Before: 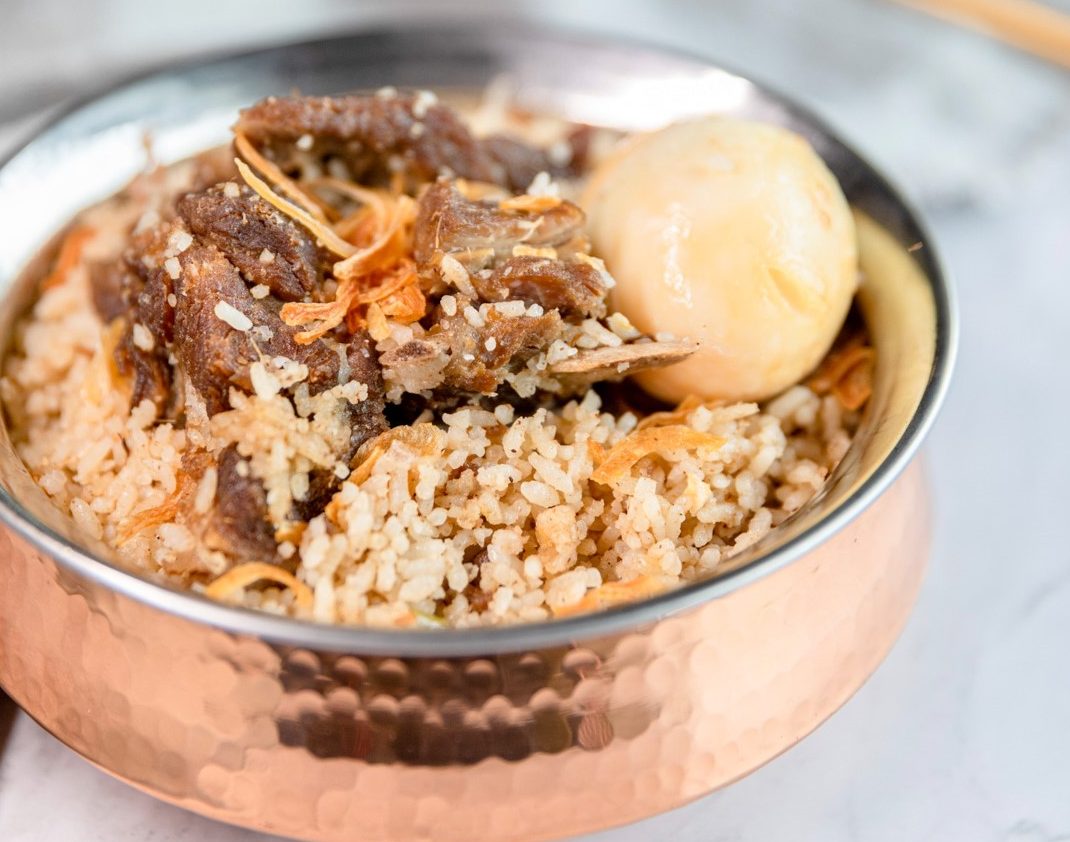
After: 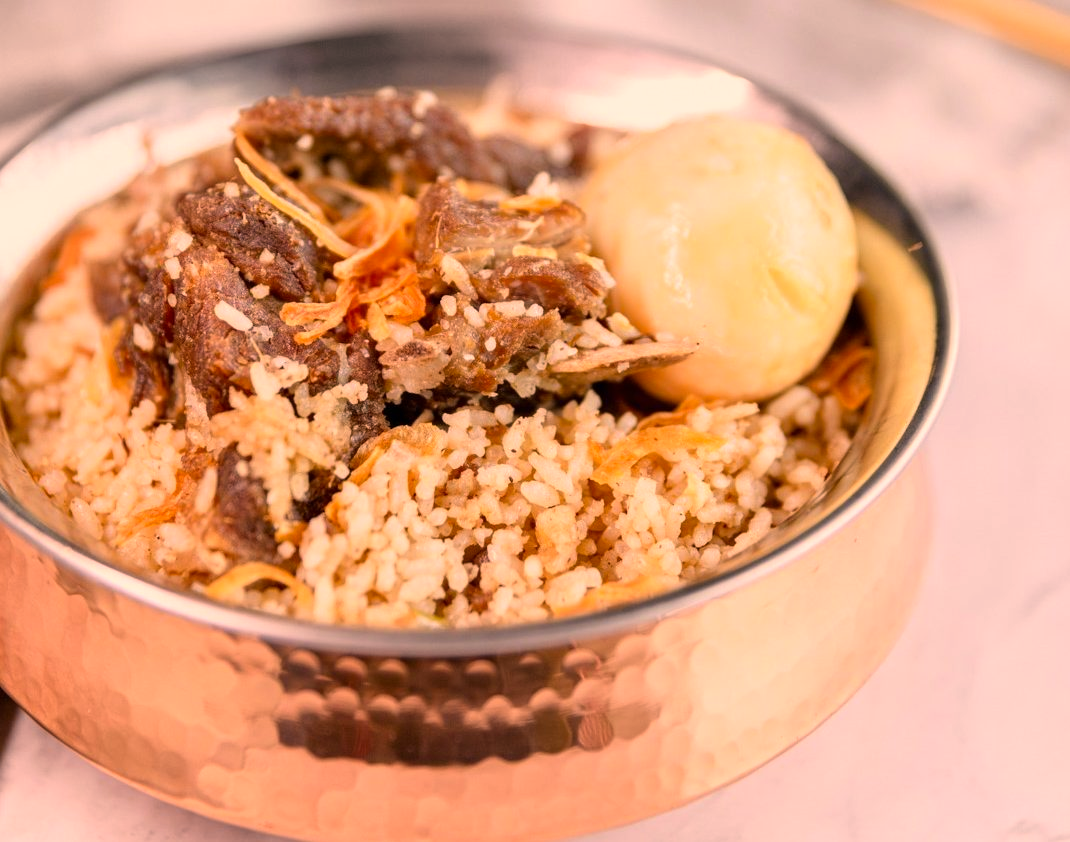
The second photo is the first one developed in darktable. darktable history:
color correction: highlights a* 21.32, highlights b* 19.4
